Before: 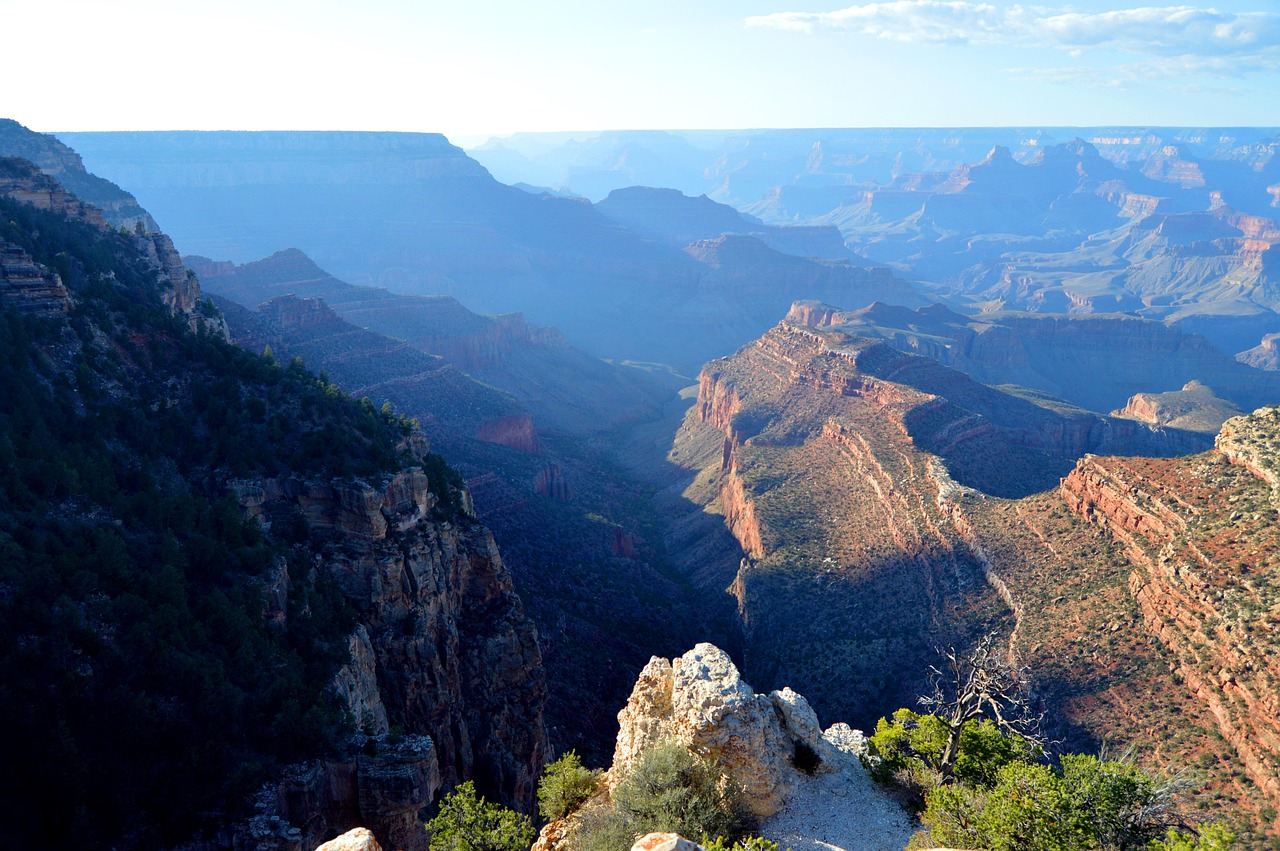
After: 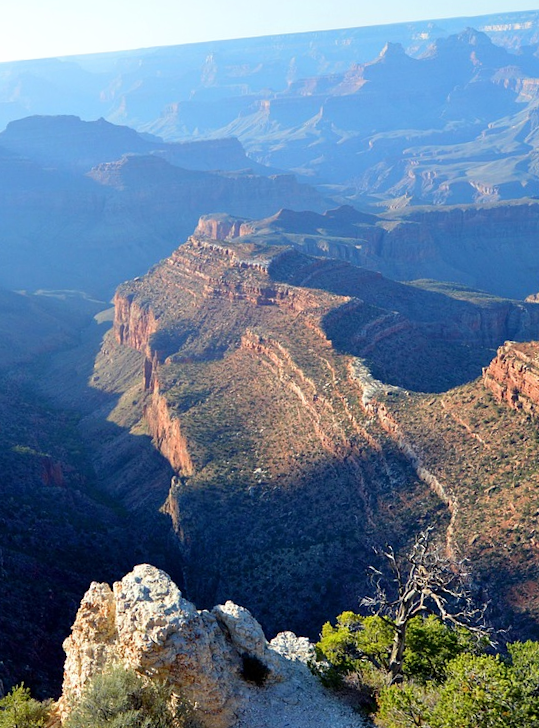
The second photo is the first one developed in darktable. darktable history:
crop: left 45.721%, top 13.393%, right 14.118%, bottom 10.01%
rotate and perspective: rotation -5.2°, automatic cropping off
